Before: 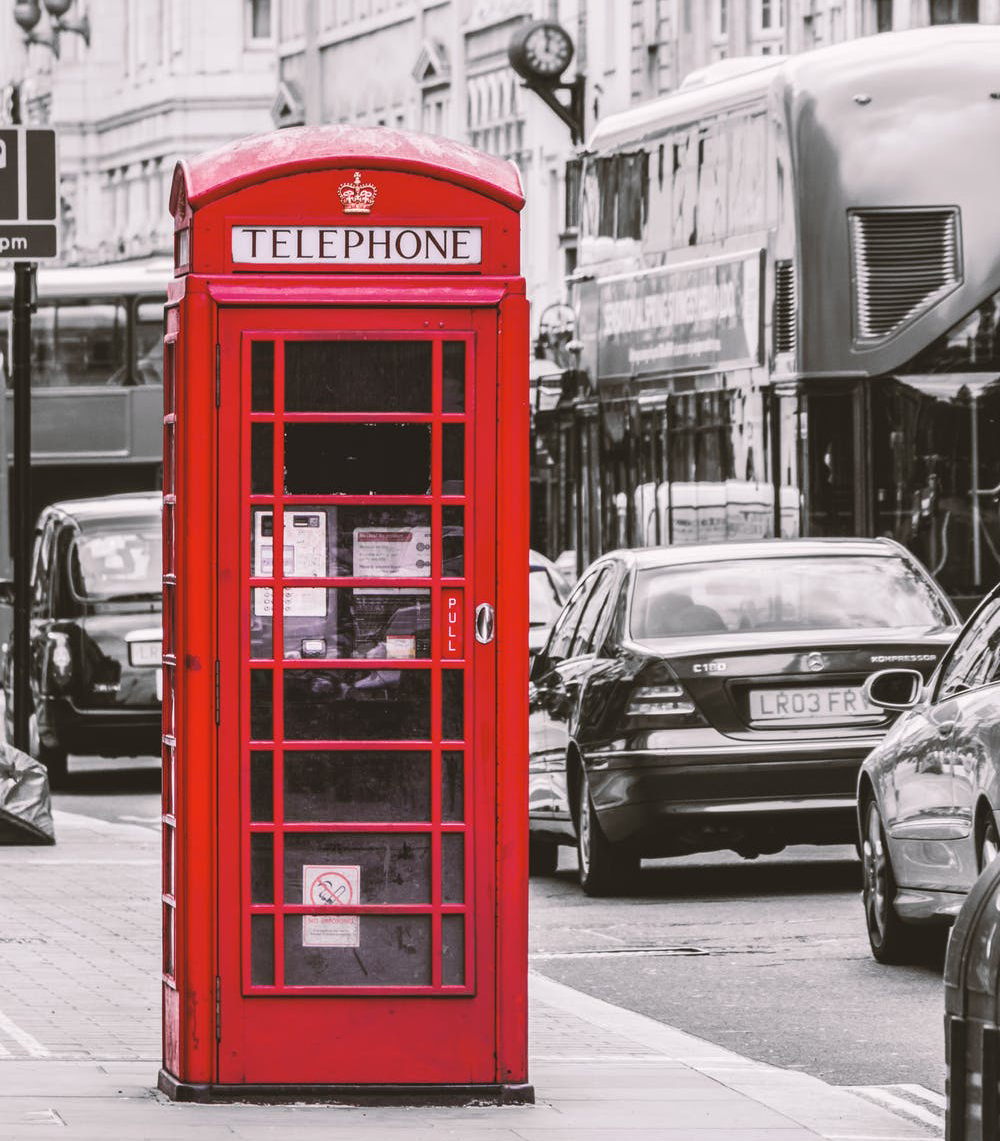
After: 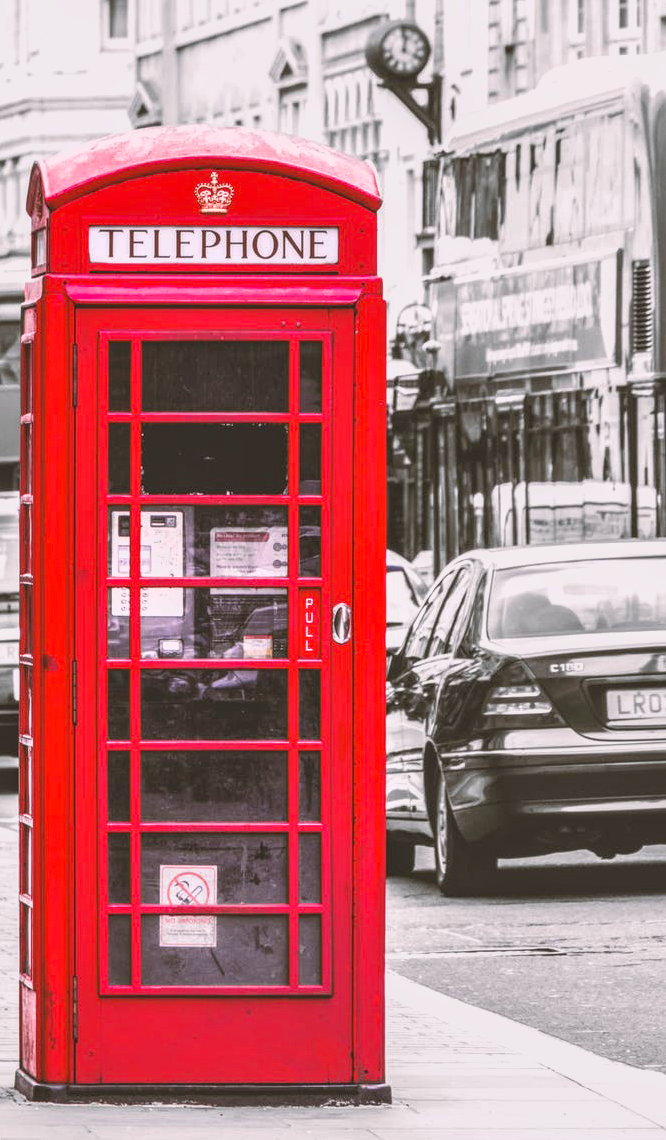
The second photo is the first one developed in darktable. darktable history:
crop and rotate: left 14.385%, right 18.948%
local contrast: on, module defaults
exposure: black level correction 0.001, exposure 0.5 EV, compensate exposure bias true, compensate highlight preservation false
lowpass: radius 0.1, contrast 0.85, saturation 1.1, unbound 0
